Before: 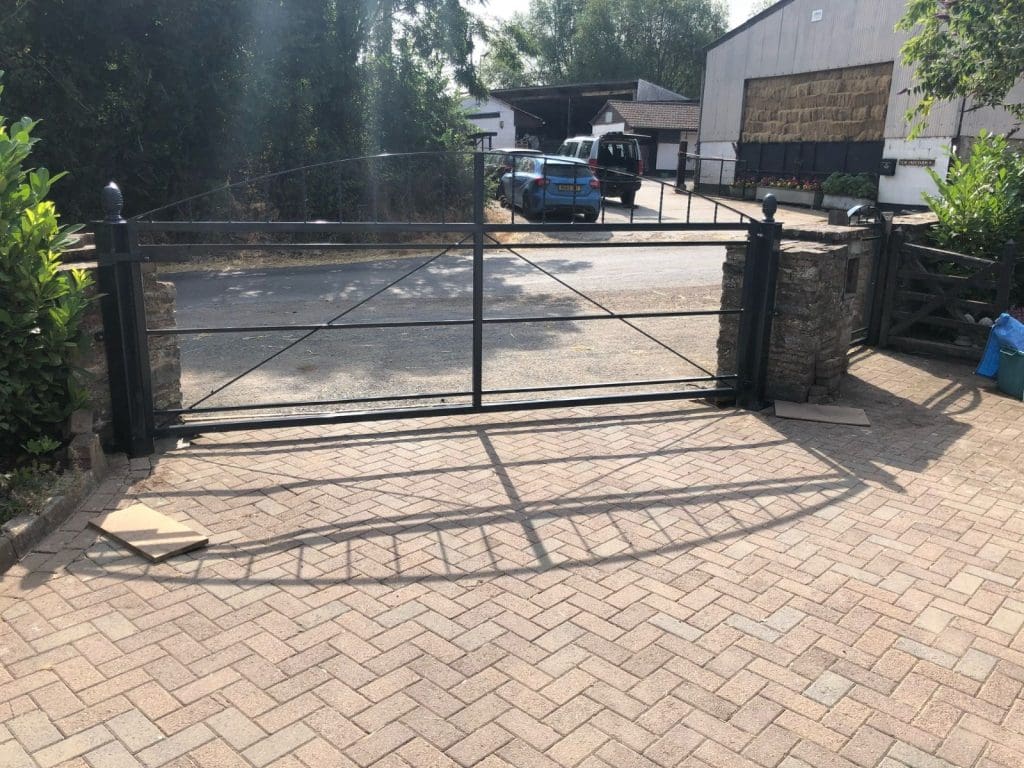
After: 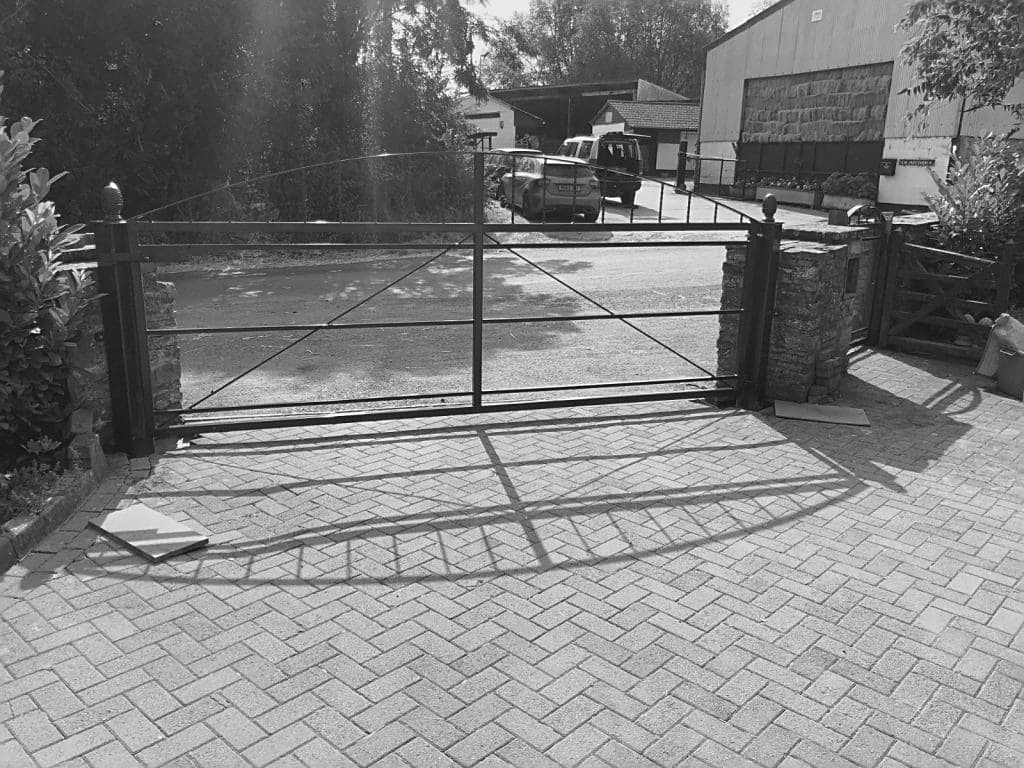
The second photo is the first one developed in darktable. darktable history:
contrast brightness saturation: contrast -0.11
color calibration: output gray [0.267, 0.423, 0.261, 0], illuminant same as pipeline (D50), adaptation none (bypass)
sharpen: on, module defaults
